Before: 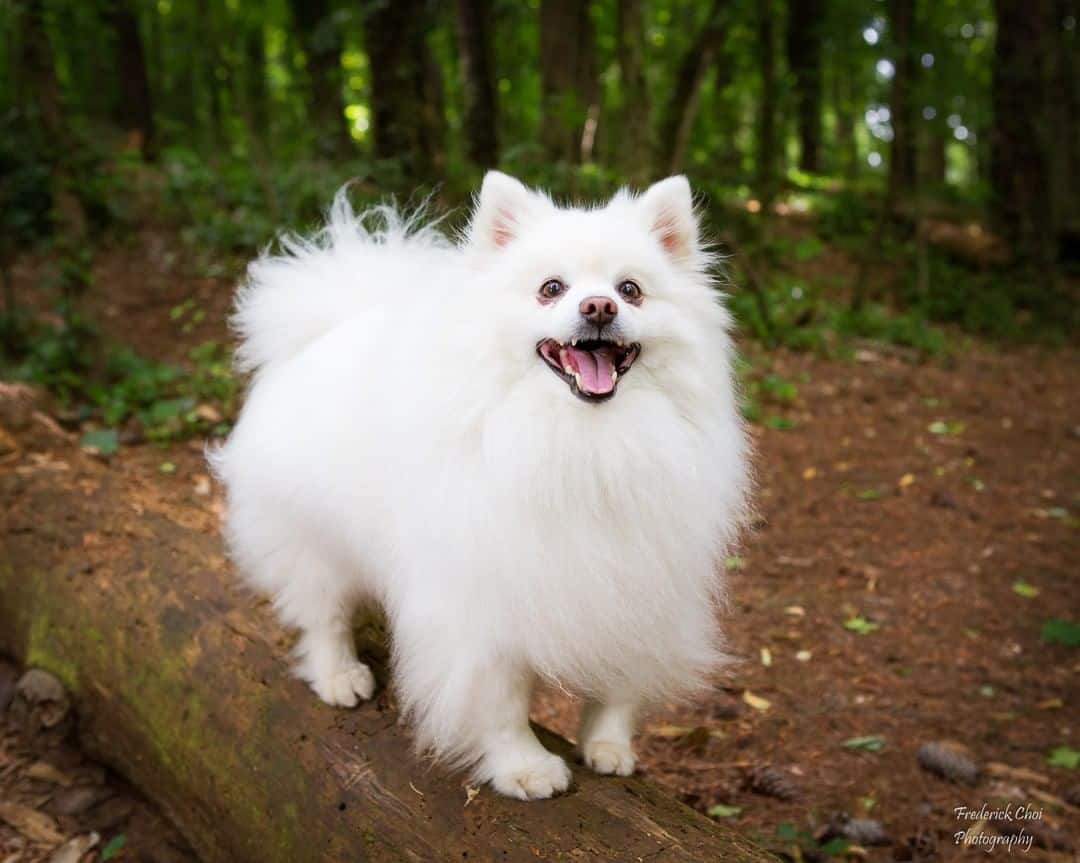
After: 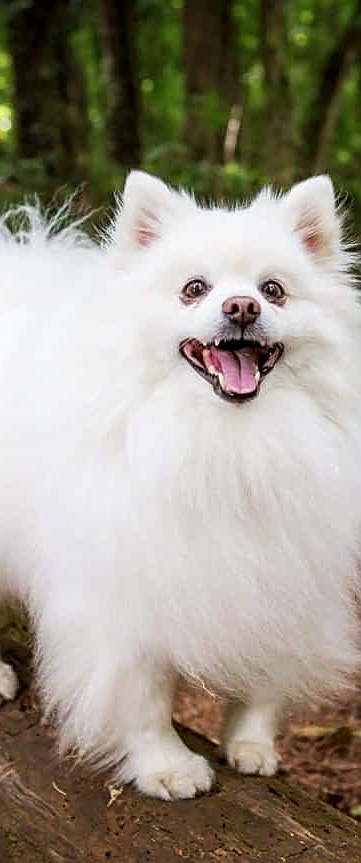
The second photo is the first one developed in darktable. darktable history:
local contrast: detail 130%
crop: left 33.129%, right 33.386%
sharpen: on, module defaults
